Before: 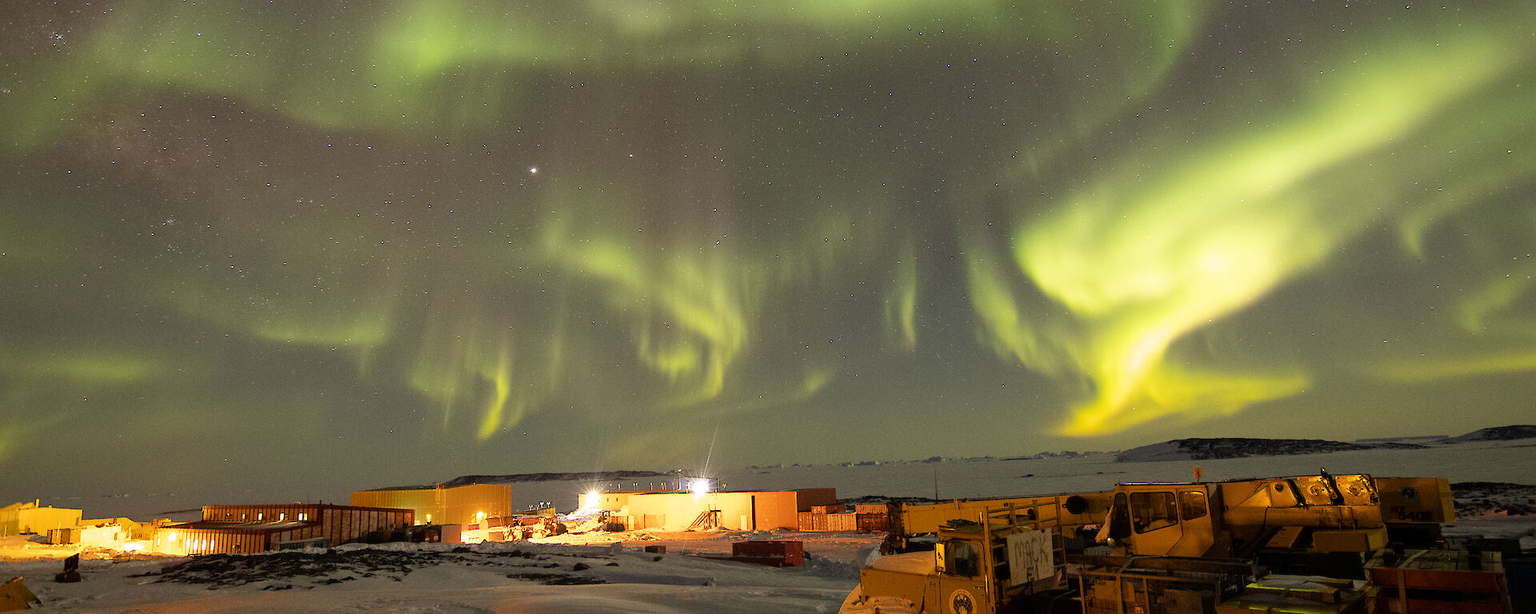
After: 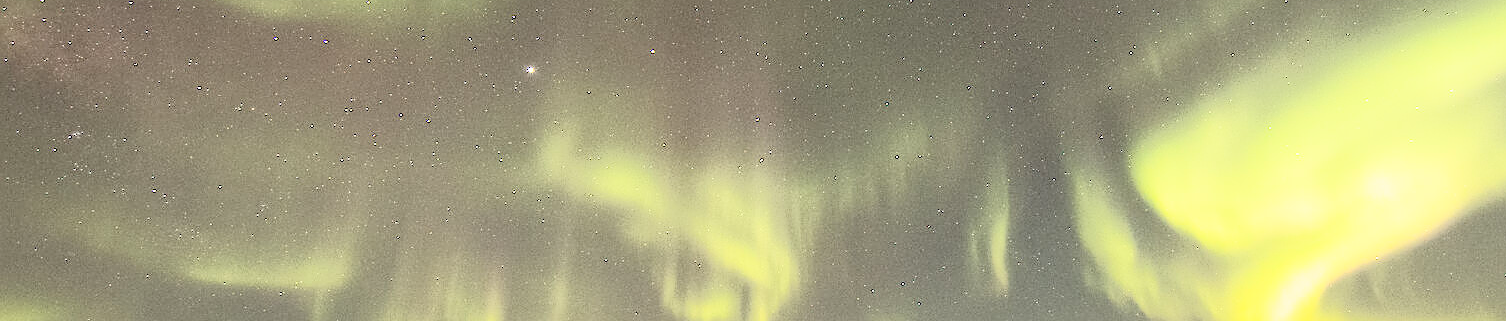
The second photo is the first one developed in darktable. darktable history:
sharpen: on, module defaults
tone curve: curves: ch0 [(0, 0) (0.003, 0.003) (0.011, 0.013) (0.025, 0.029) (0.044, 0.052) (0.069, 0.081) (0.1, 0.116) (0.136, 0.158) (0.177, 0.207) (0.224, 0.268) (0.277, 0.373) (0.335, 0.465) (0.399, 0.565) (0.468, 0.674) (0.543, 0.79) (0.623, 0.853) (0.709, 0.918) (0.801, 0.956) (0.898, 0.977) (1, 1)], color space Lab, independent channels, preserve colors none
crop: left 7.134%, top 18.67%, right 14.377%, bottom 39.51%
levels: levels [0, 0.478, 1]
exposure: black level correction 0.001, exposure -0.202 EV, compensate highlight preservation false
